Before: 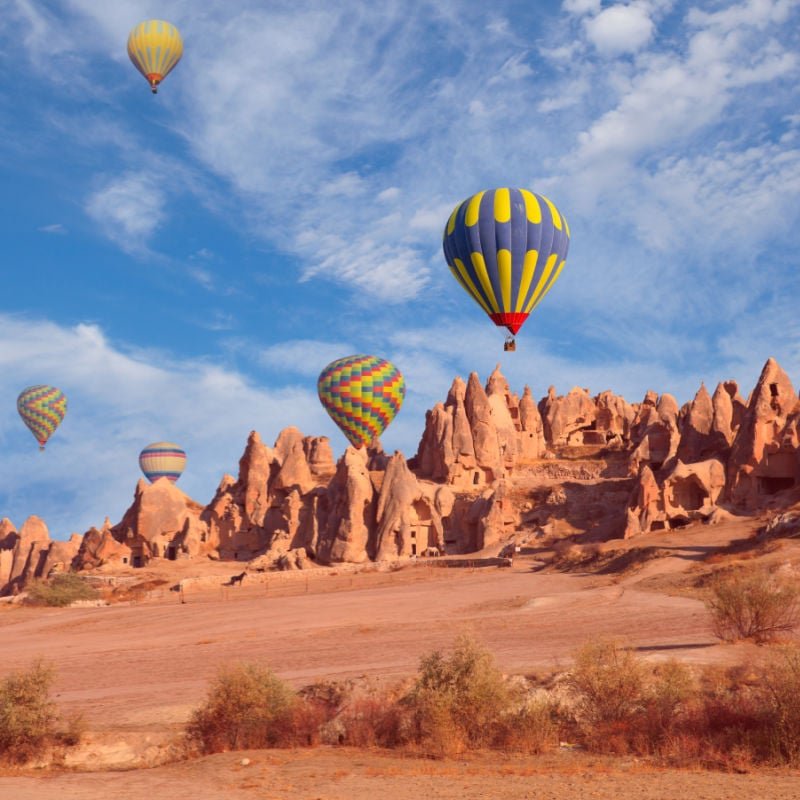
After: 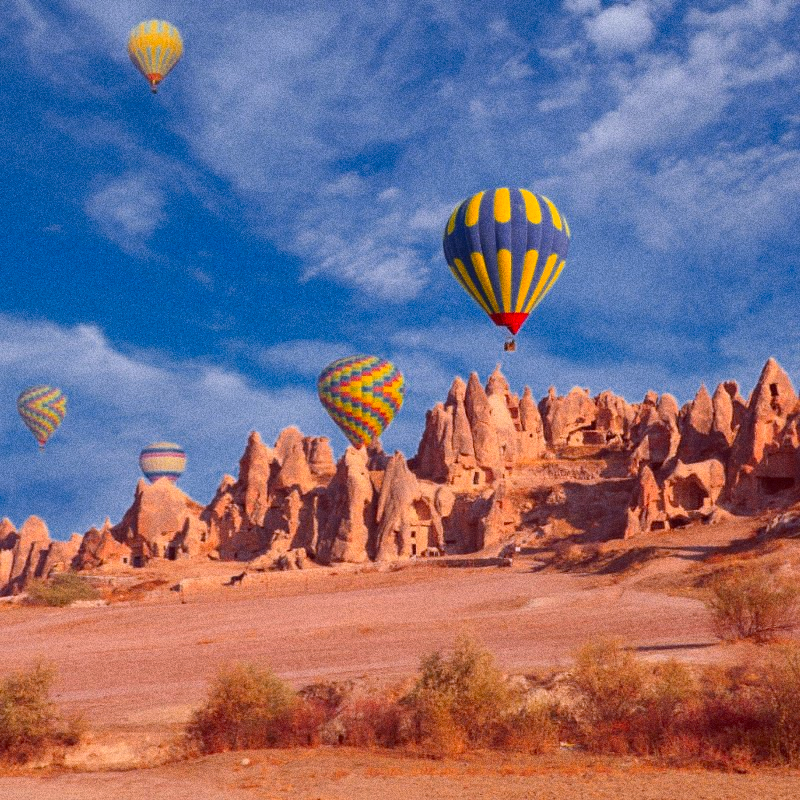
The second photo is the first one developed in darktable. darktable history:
color zones: curves: ch0 [(0, 0.499) (0.143, 0.5) (0.286, 0.5) (0.429, 0.476) (0.571, 0.284) (0.714, 0.243) (0.857, 0.449) (1, 0.499)]; ch1 [(0, 0.532) (0.143, 0.645) (0.286, 0.696) (0.429, 0.211) (0.571, 0.504) (0.714, 0.493) (0.857, 0.495) (1, 0.532)]; ch2 [(0, 0.5) (0.143, 0.5) (0.286, 0.427) (0.429, 0.324) (0.571, 0.5) (0.714, 0.5) (0.857, 0.5) (1, 0.5)]
grain: coarseness 0.09 ISO, strength 40%
white balance: red 0.967, blue 1.119, emerald 0.756
